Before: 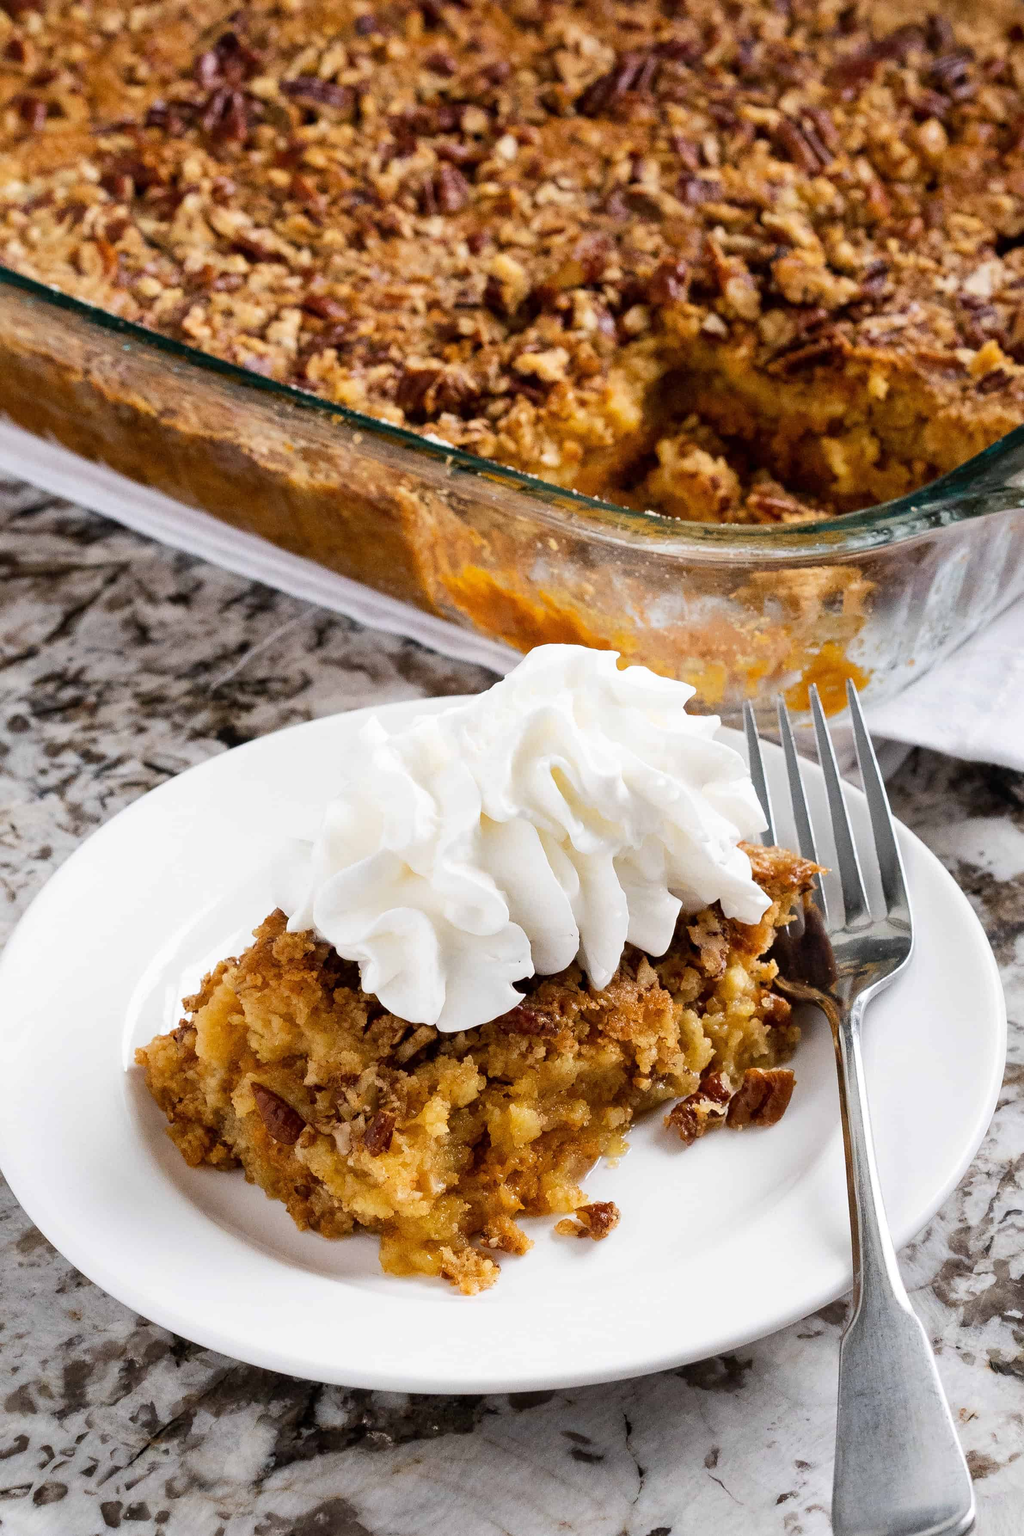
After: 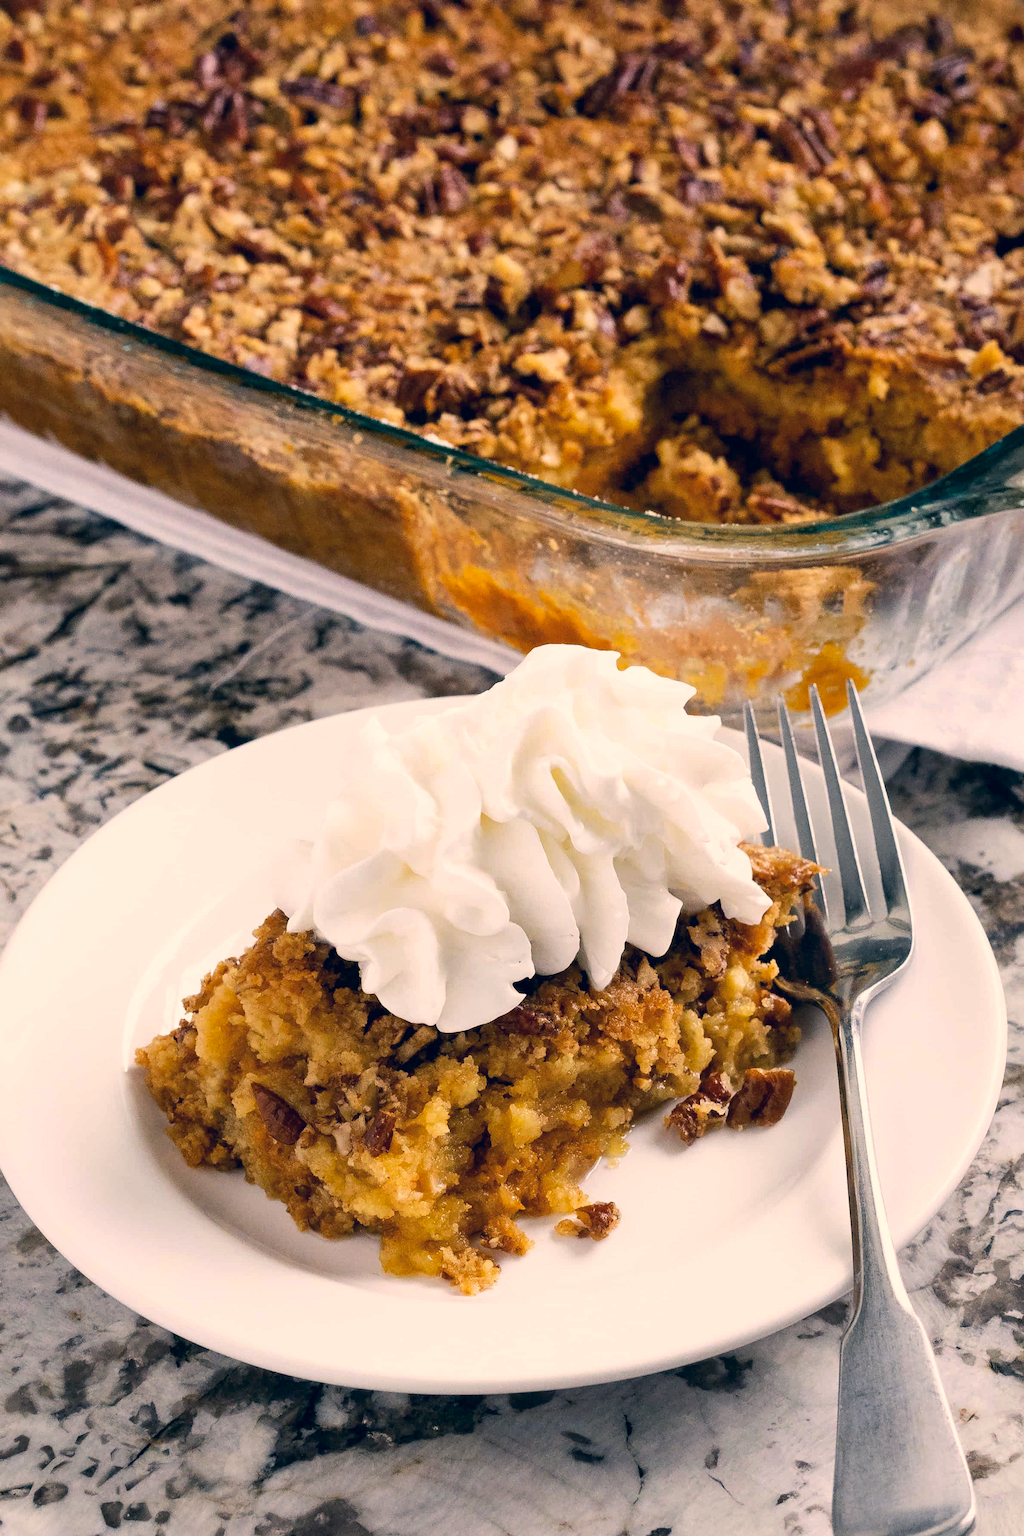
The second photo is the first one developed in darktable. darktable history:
exposure: black level correction 0.001, compensate highlight preservation false
color correction: highlights a* 10.26, highlights b* 13.93, shadows a* -9.9, shadows b* -15.08
